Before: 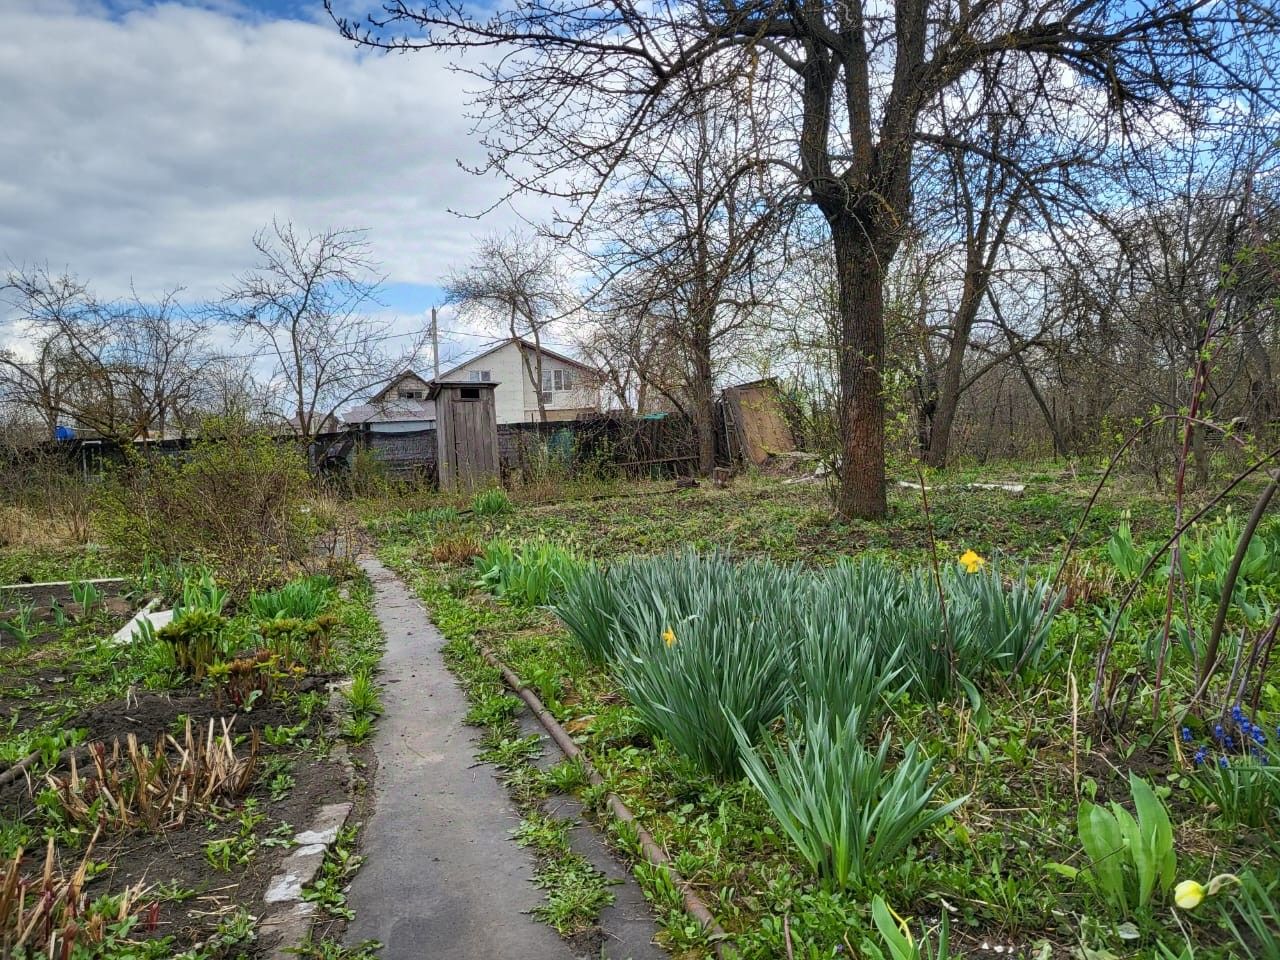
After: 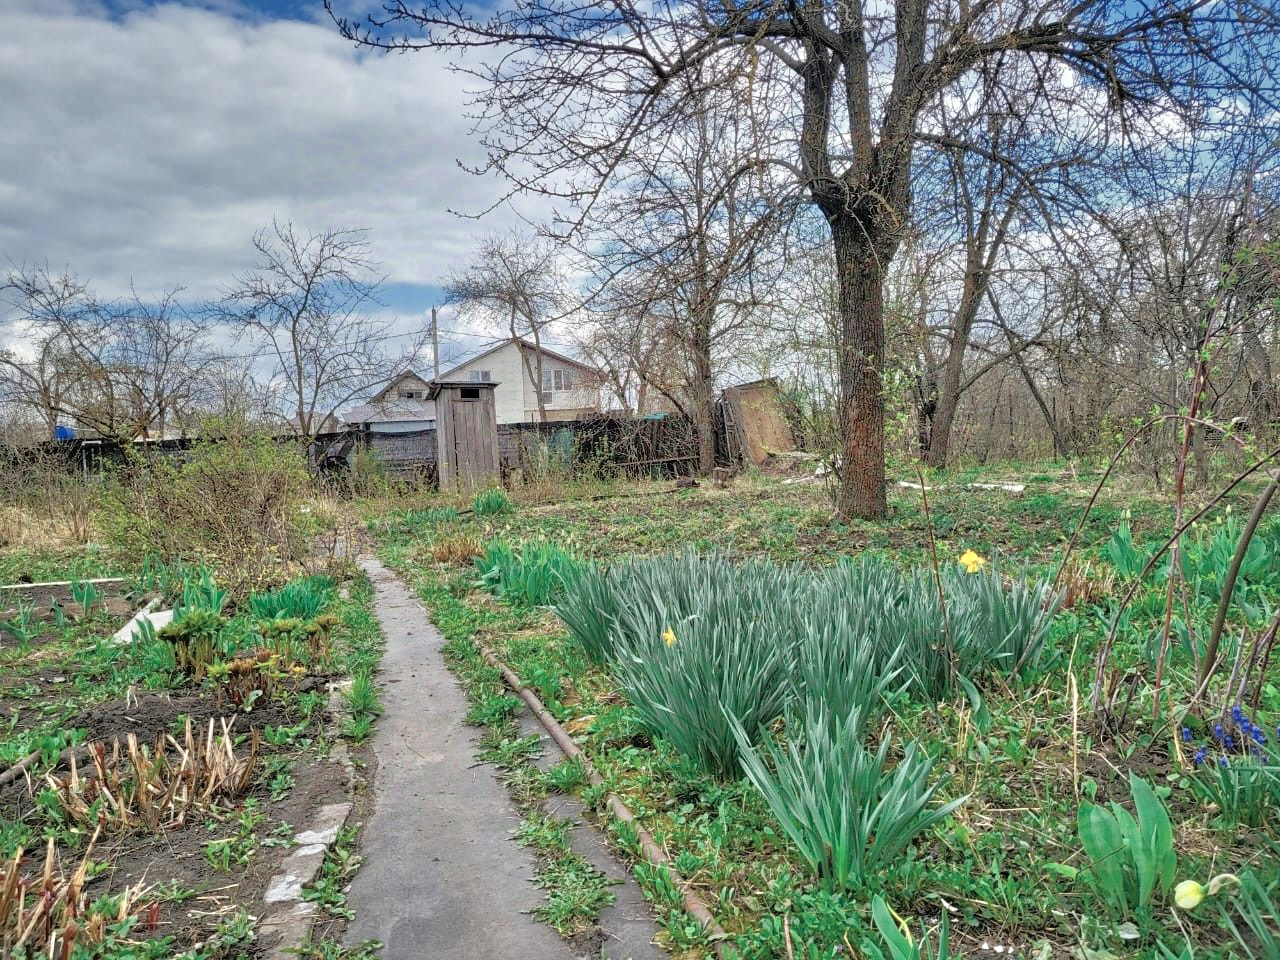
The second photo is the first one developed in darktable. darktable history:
tone equalizer: -7 EV 0.15 EV, -6 EV 0.6 EV, -5 EV 1.15 EV, -4 EV 1.33 EV, -3 EV 1.15 EV, -2 EV 0.6 EV, -1 EV 0.15 EV, mask exposure compensation -0.5 EV
color zones: curves: ch0 [(0, 0.5) (0.125, 0.4) (0.25, 0.5) (0.375, 0.4) (0.5, 0.4) (0.625, 0.35) (0.75, 0.35) (0.875, 0.5)]; ch1 [(0, 0.35) (0.125, 0.45) (0.25, 0.35) (0.375, 0.35) (0.5, 0.35) (0.625, 0.35) (0.75, 0.45) (0.875, 0.35)]; ch2 [(0, 0.6) (0.125, 0.5) (0.25, 0.5) (0.375, 0.6) (0.5, 0.6) (0.625, 0.5) (0.75, 0.5) (0.875, 0.5)]
